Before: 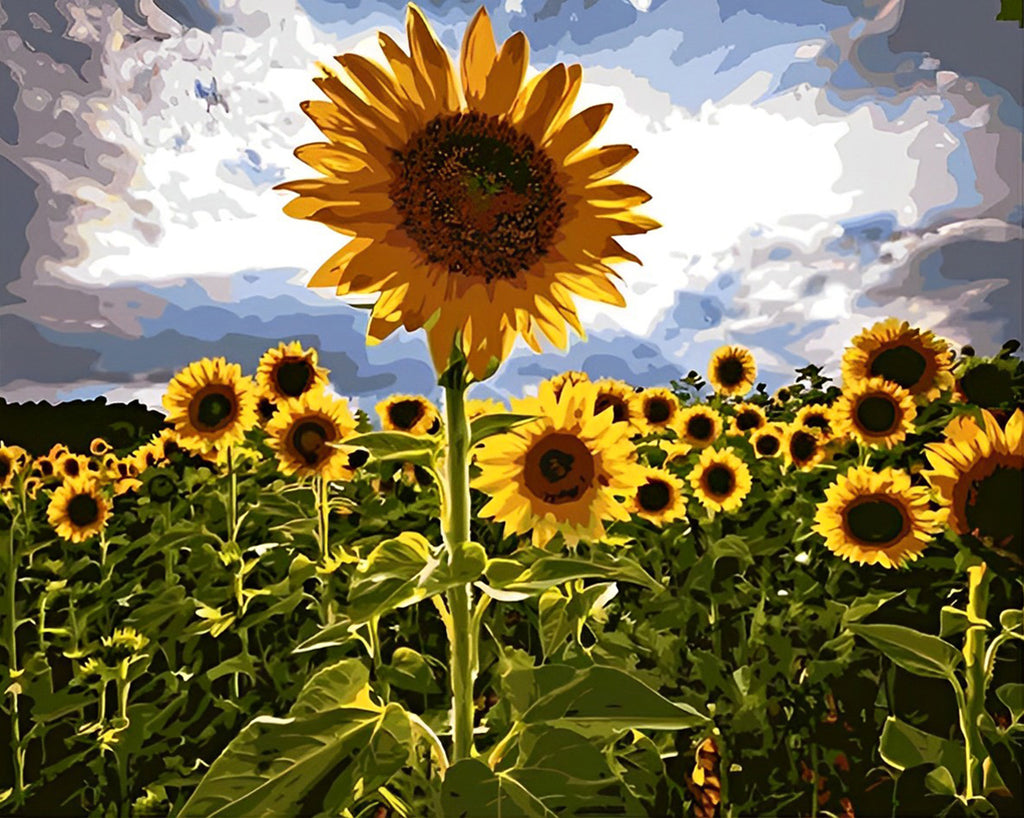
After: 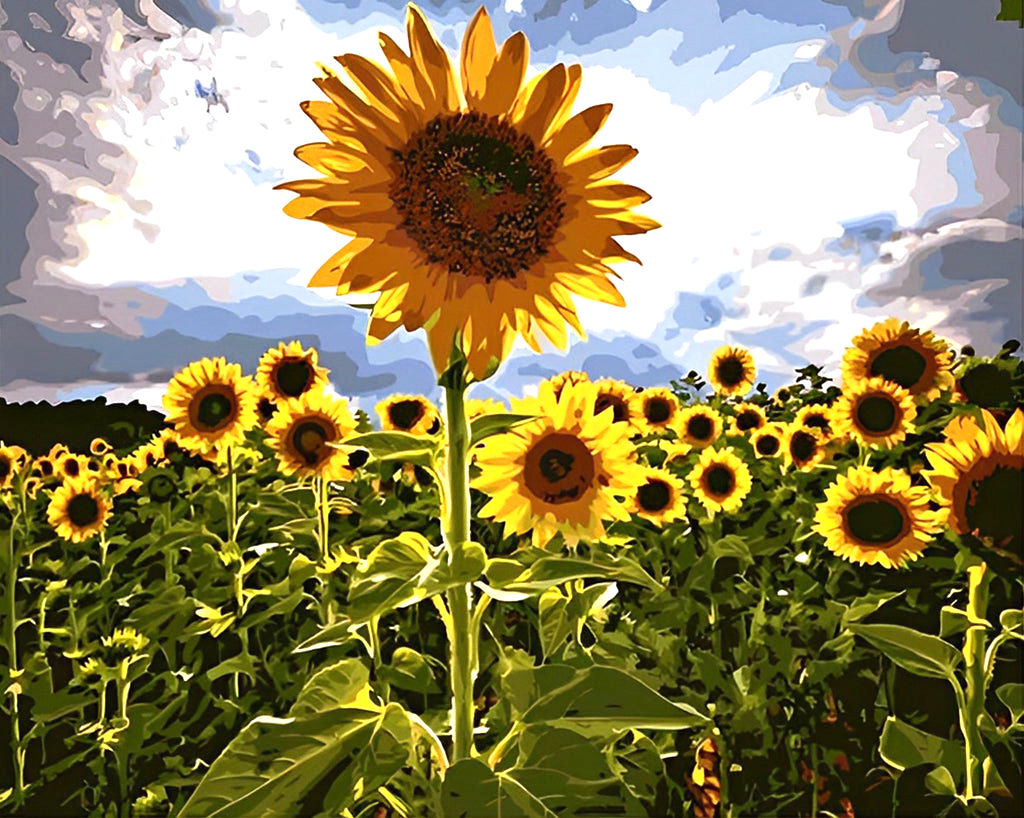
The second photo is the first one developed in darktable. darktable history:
tone equalizer: on, module defaults
exposure: black level correction 0, exposure 0.5 EV, compensate exposure bias true, compensate highlight preservation false
